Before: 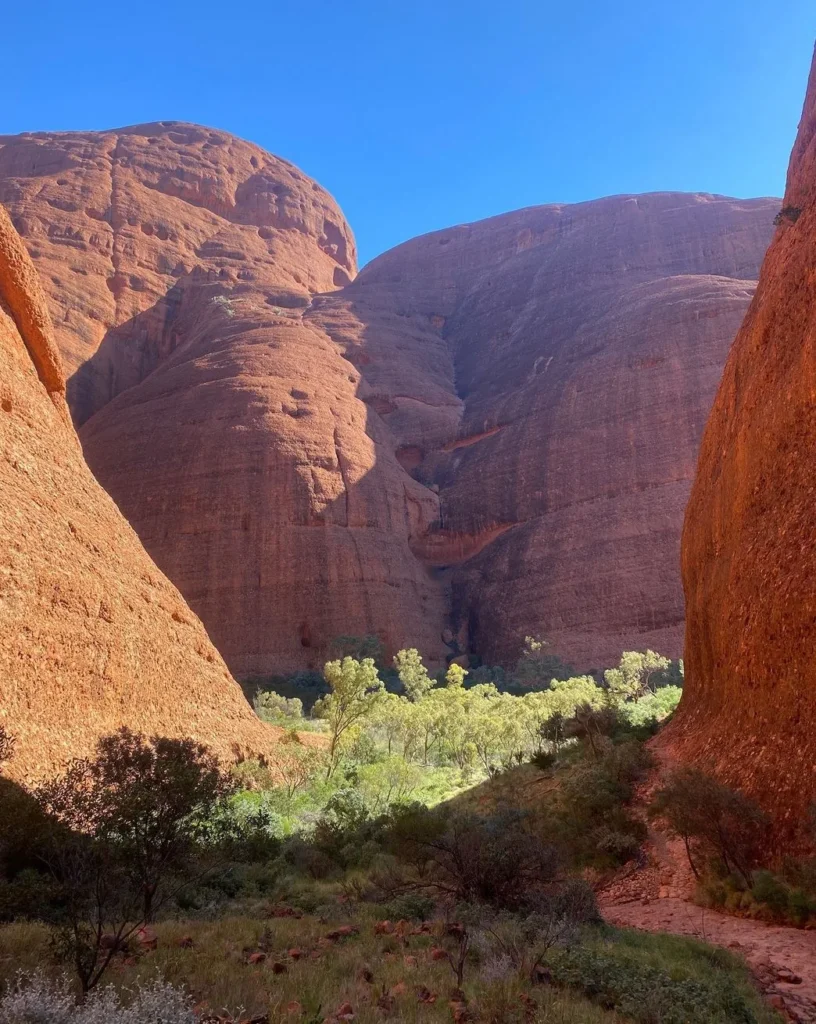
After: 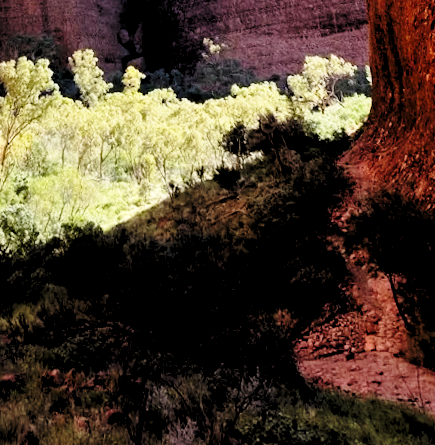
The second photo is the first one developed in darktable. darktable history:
rotate and perspective: rotation 0.72°, lens shift (vertical) -0.352, lens shift (horizontal) -0.051, crop left 0.152, crop right 0.859, crop top 0.019, crop bottom 0.964
base curve: curves: ch0 [(0, 0) (0.028, 0.03) (0.121, 0.232) (0.46, 0.748) (0.859, 0.968) (1, 1)], preserve colors none
crop and rotate: left 35.509%, top 50.238%, bottom 4.934%
rgb levels: levels [[0.034, 0.472, 0.904], [0, 0.5, 1], [0, 0.5, 1]]
